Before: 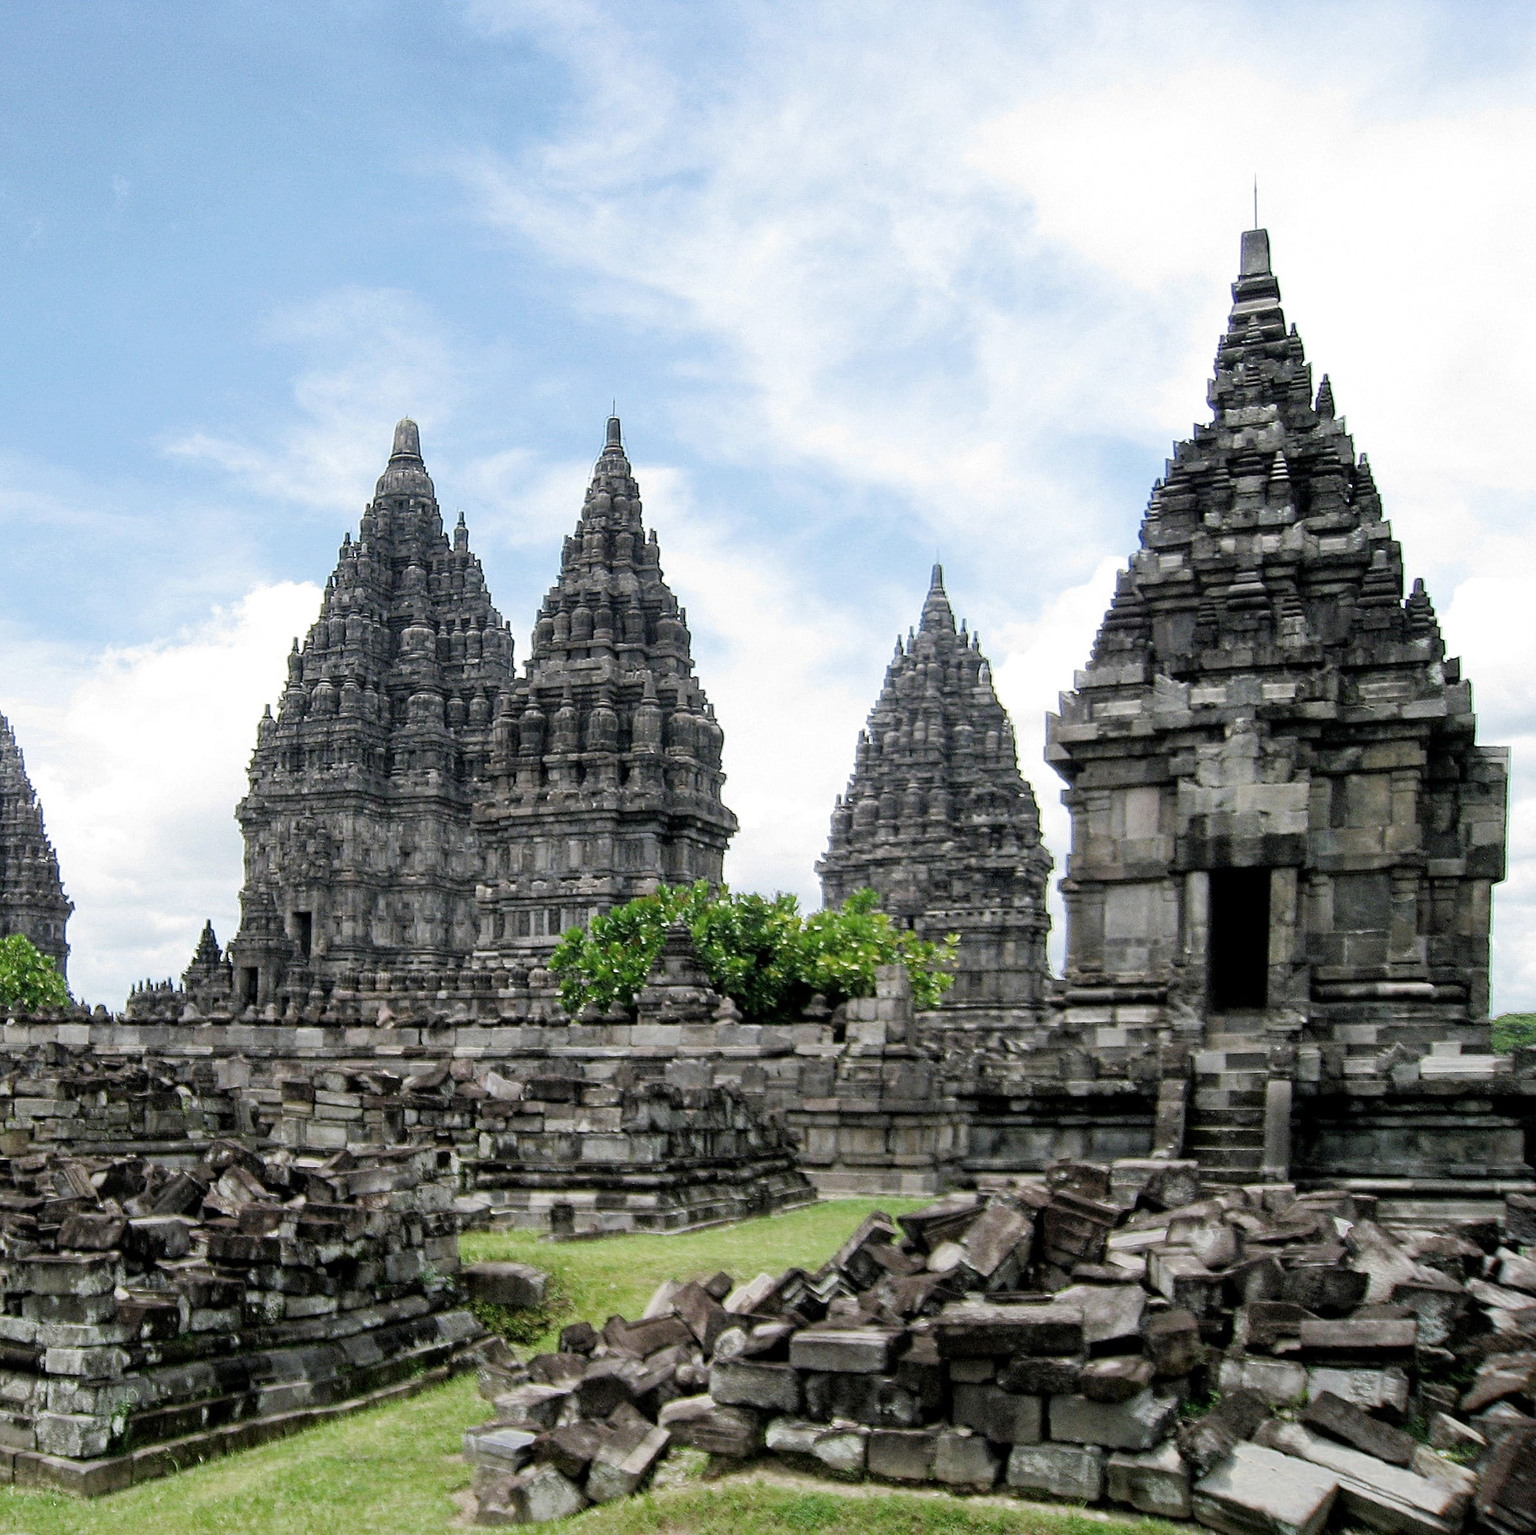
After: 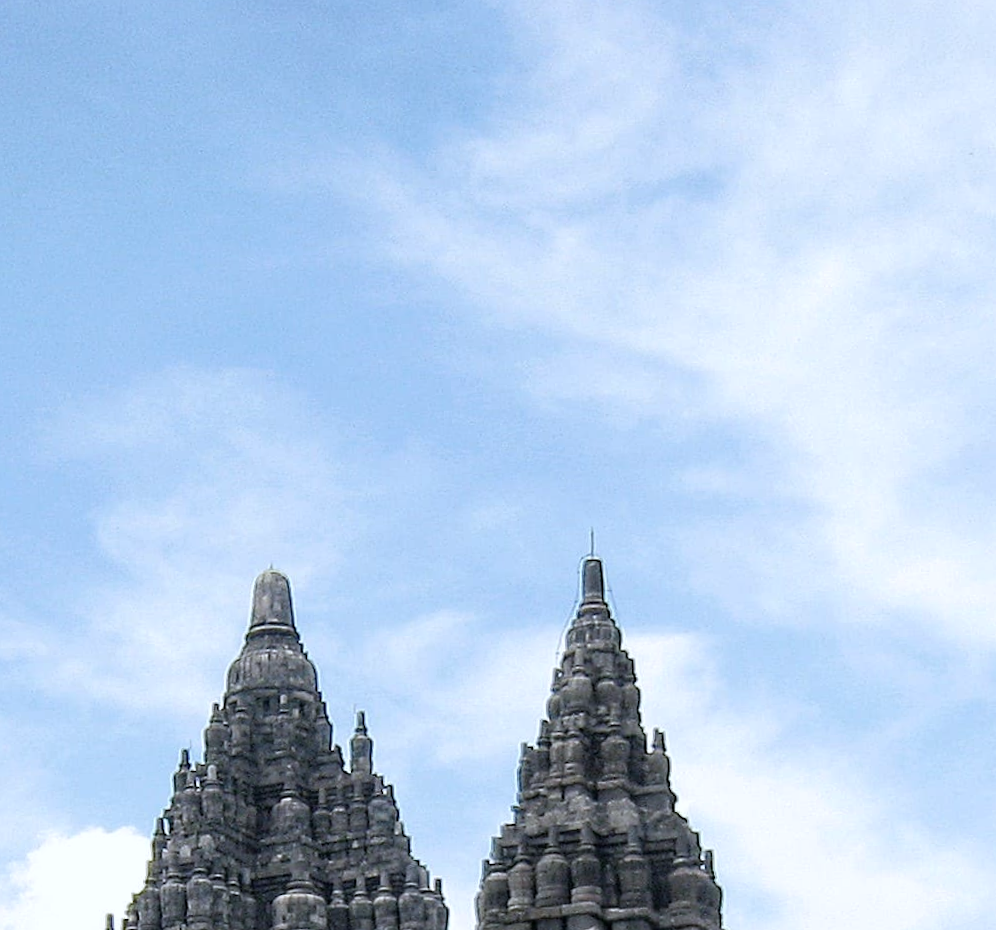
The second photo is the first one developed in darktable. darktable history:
rotate and perspective: rotation -1.75°, automatic cropping off
white balance: red 0.974, blue 1.044
crop: left 15.452%, top 5.459%, right 43.956%, bottom 56.62%
